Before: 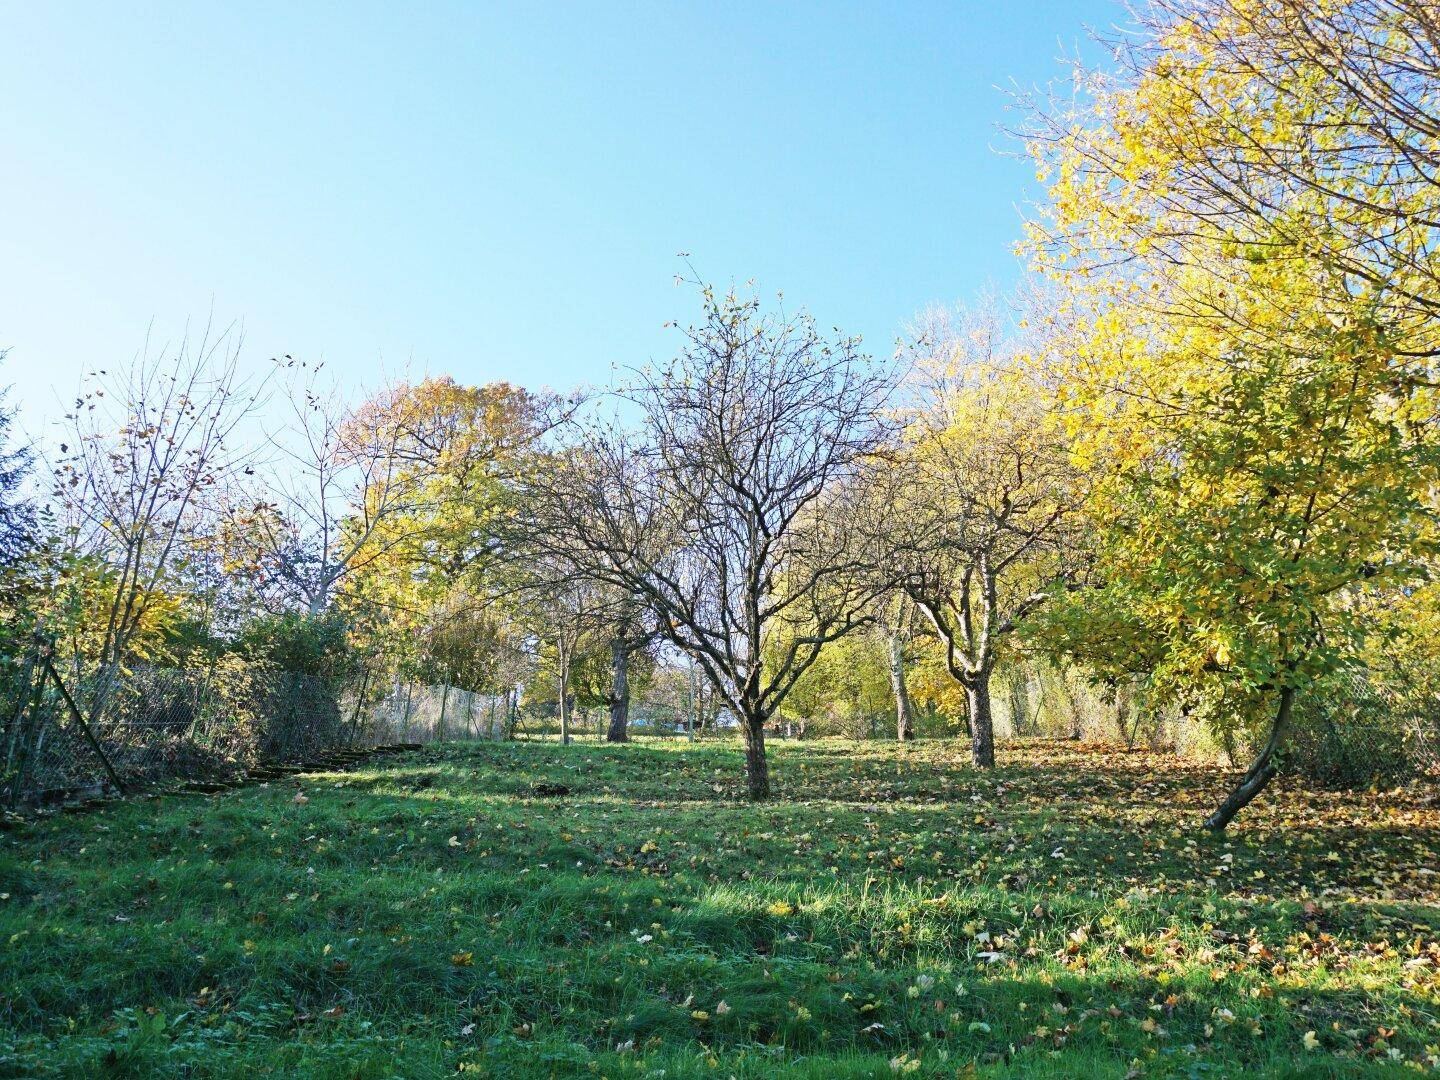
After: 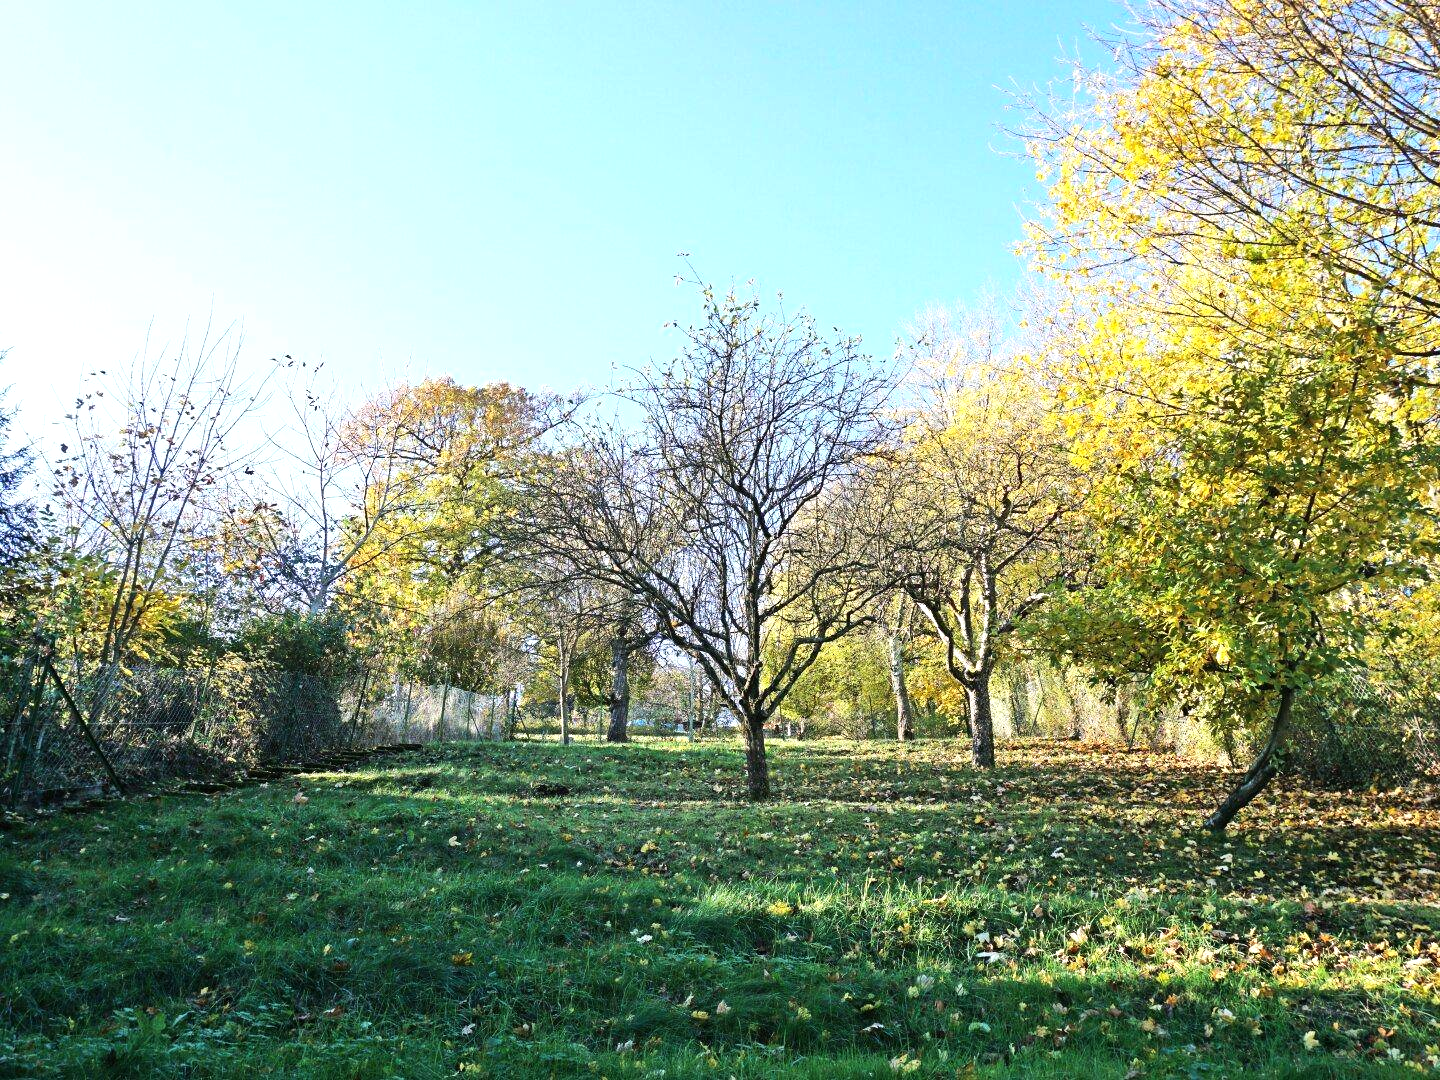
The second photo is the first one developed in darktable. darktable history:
tone equalizer: -8 EV -0.378 EV, -7 EV -0.404 EV, -6 EV -0.371 EV, -5 EV -0.248 EV, -3 EV 0.224 EV, -2 EV 0.361 EV, -1 EV 0.377 EV, +0 EV 0.419 EV, edges refinement/feathering 500, mask exposure compensation -1.57 EV, preserve details no
